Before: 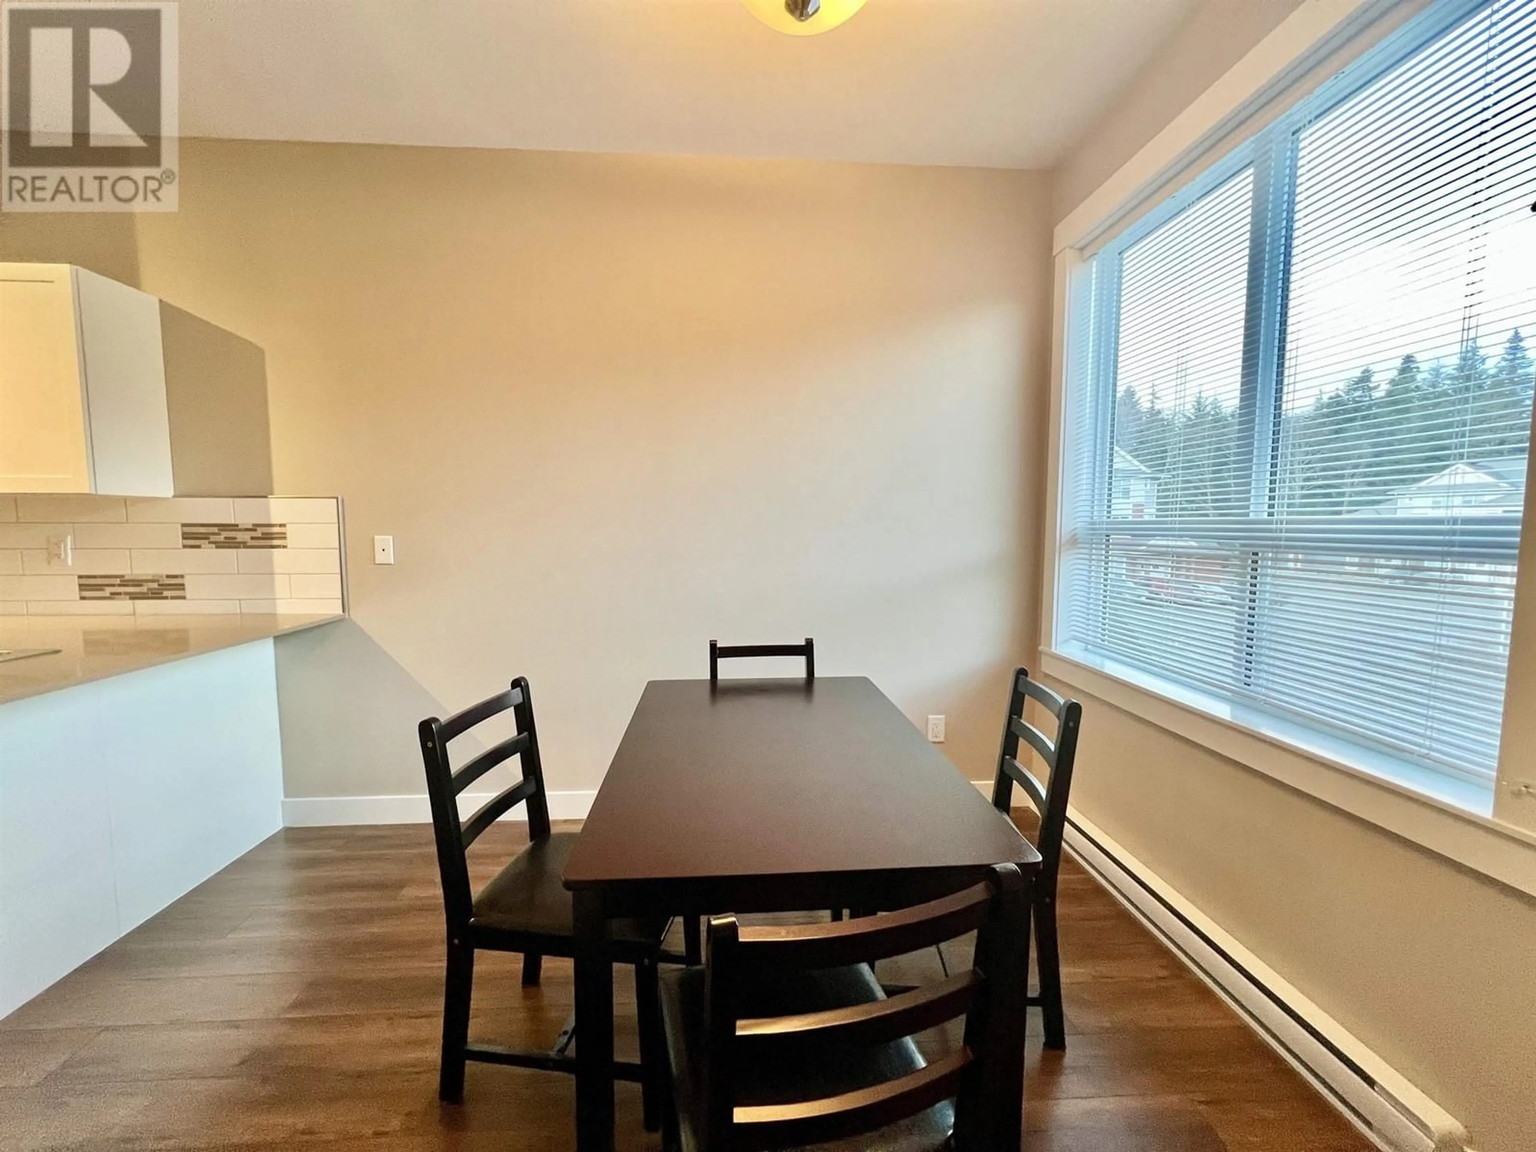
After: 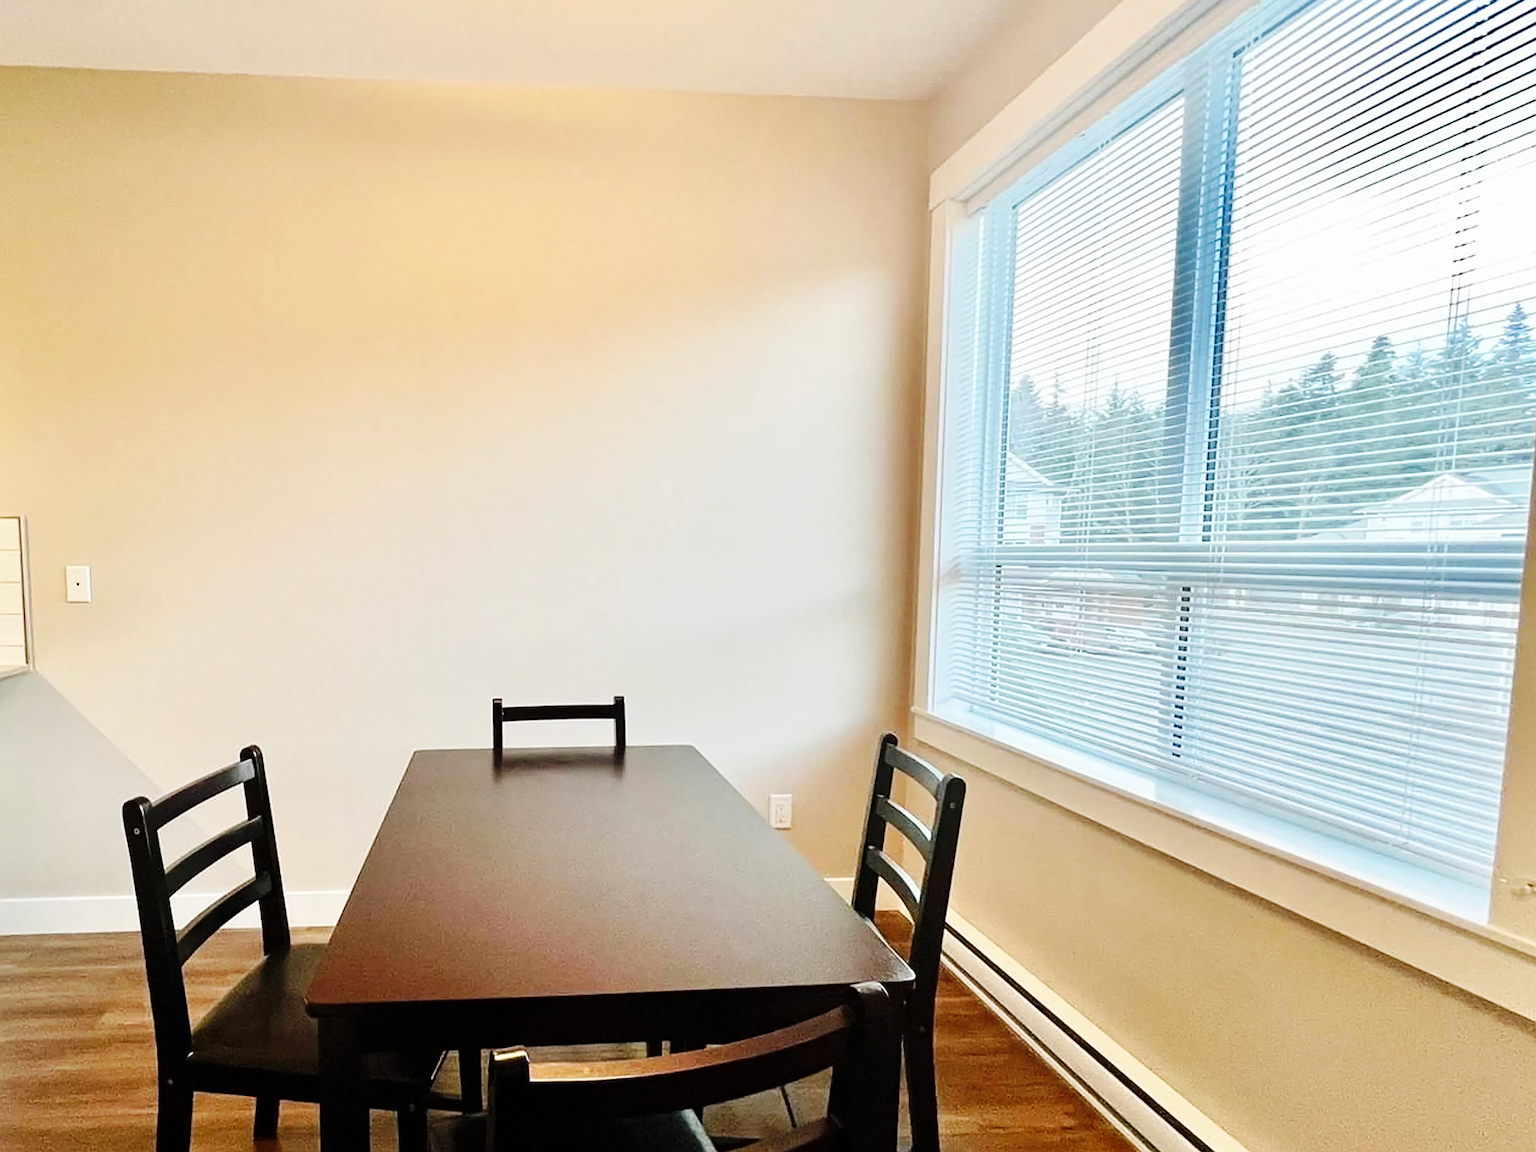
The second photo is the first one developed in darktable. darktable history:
sharpen: on, module defaults
crop and rotate: left 20.995%, top 7.902%, right 0.337%, bottom 13.388%
base curve: curves: ch0 [(0, 0) (0.036, 0.025) (0.121, 0.166) (0.206, 0.329) (0.605, 0.79) (1, 1)], preserve colors none
